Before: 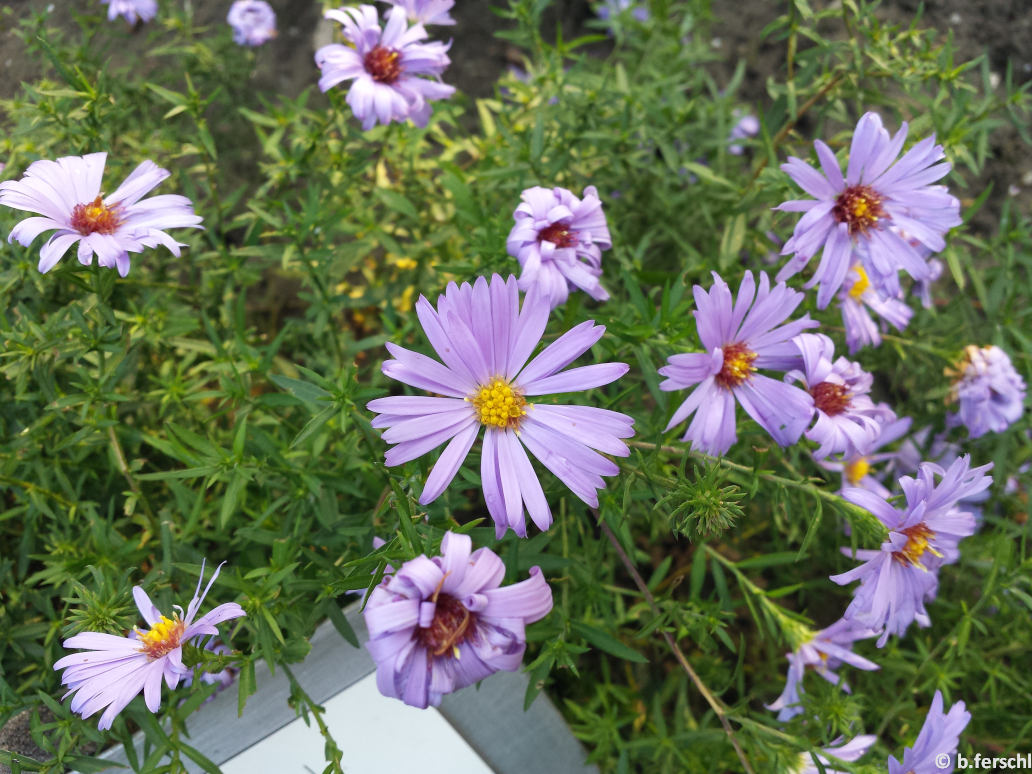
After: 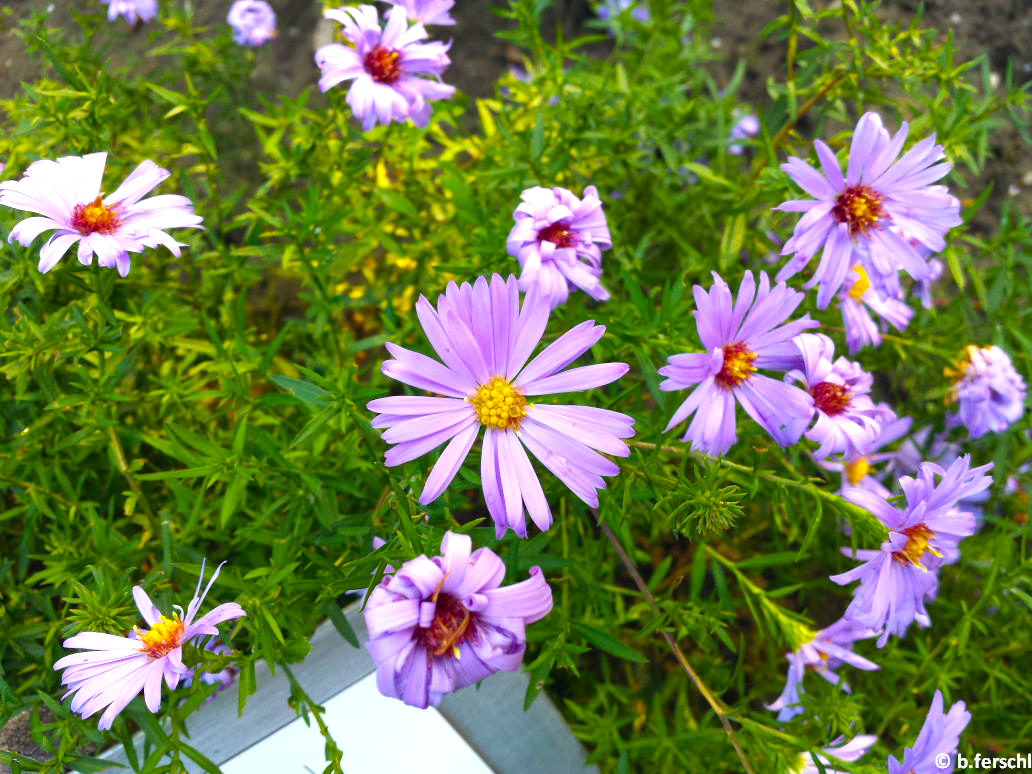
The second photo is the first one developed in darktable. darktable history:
color balance rgb: perceptual saturation grading › global saturation 29.861%, perceptual brilliance grading › global brilliance 11.701%, global vibrance 40.03%
